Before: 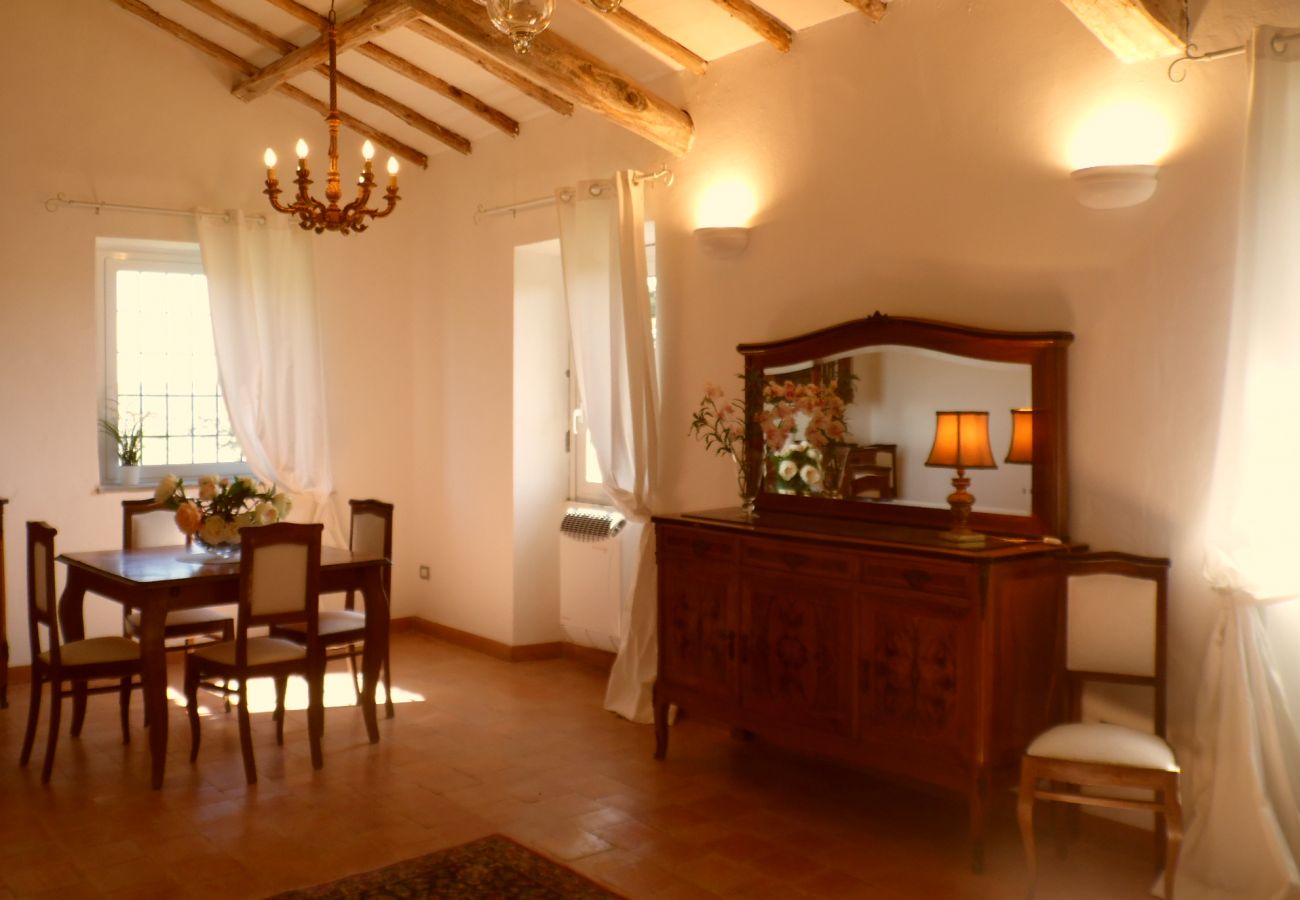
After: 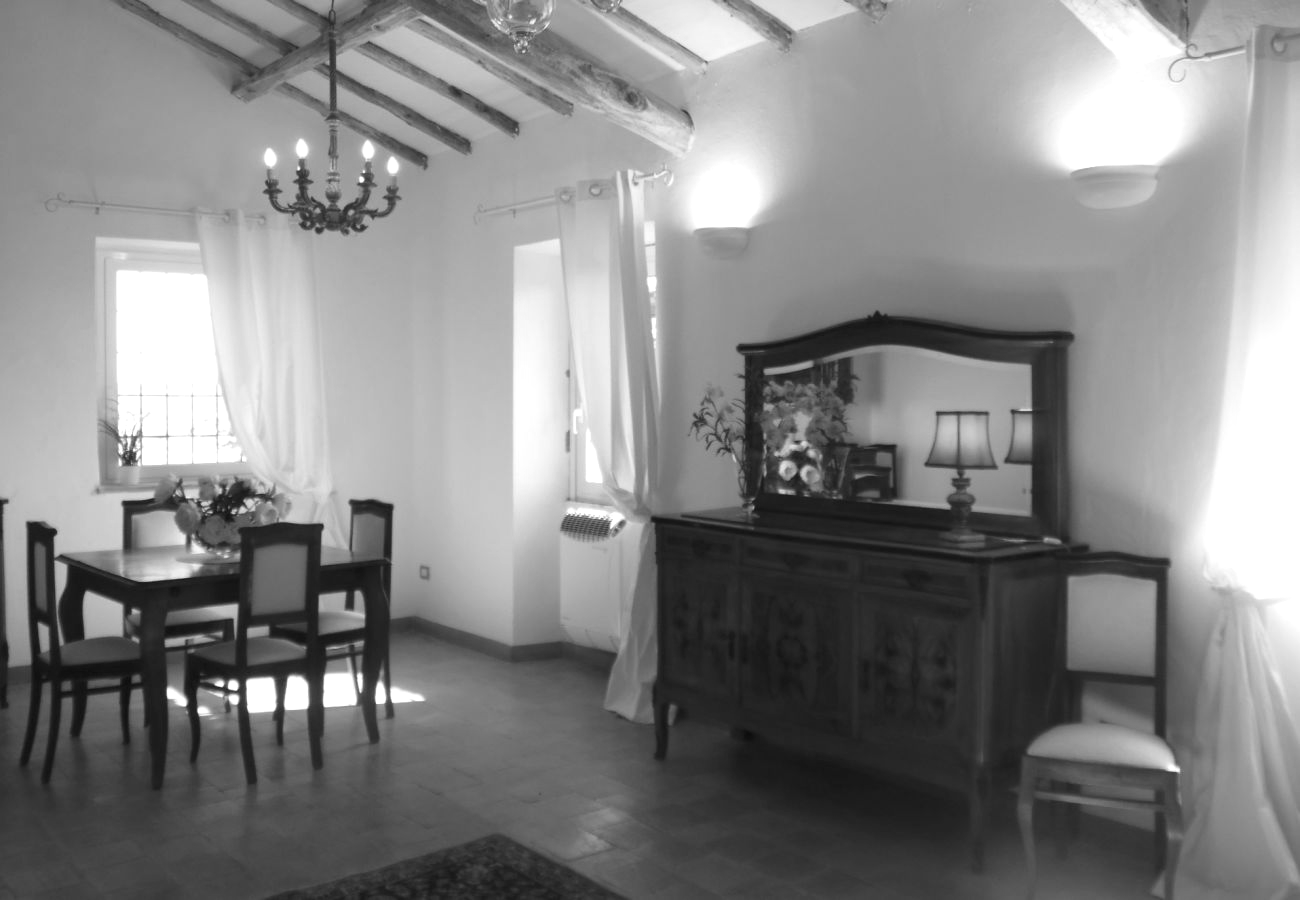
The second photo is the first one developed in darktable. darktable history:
exposure: exposure 0.485 EV, compensate highlight preservation false
monochrome: a -92.57, b 58.91
